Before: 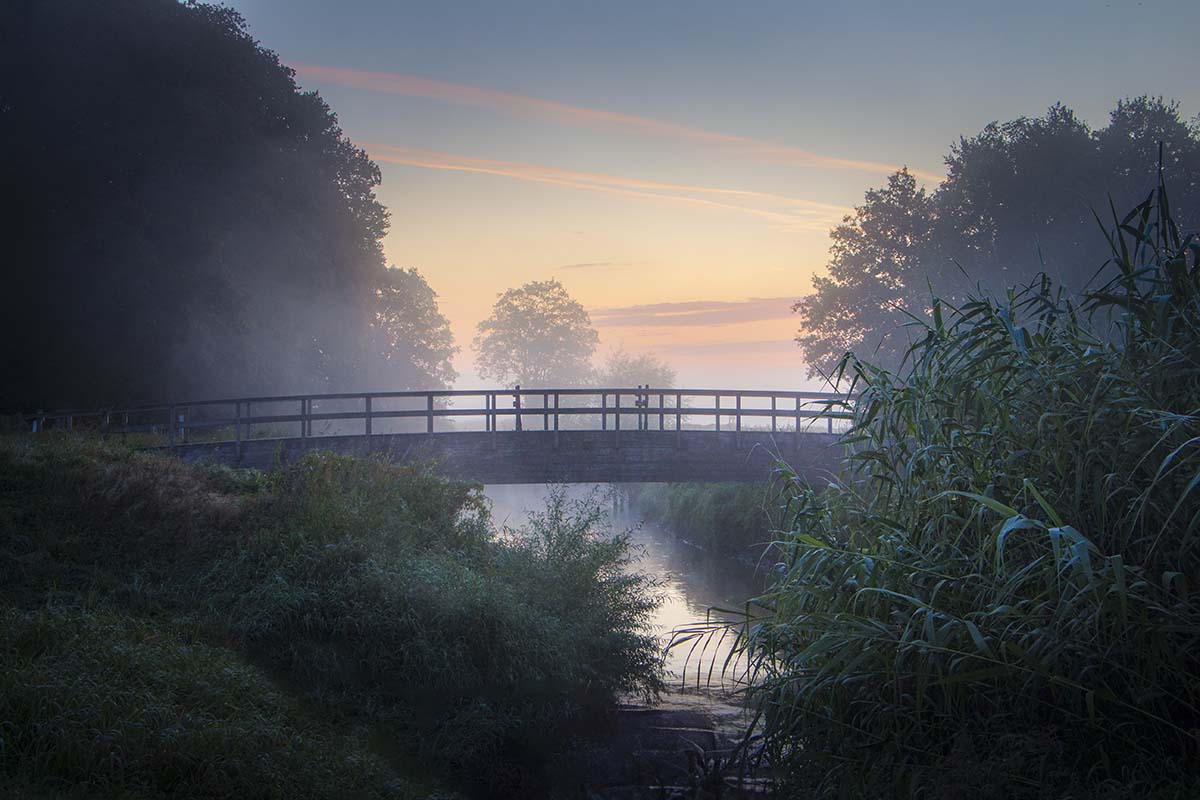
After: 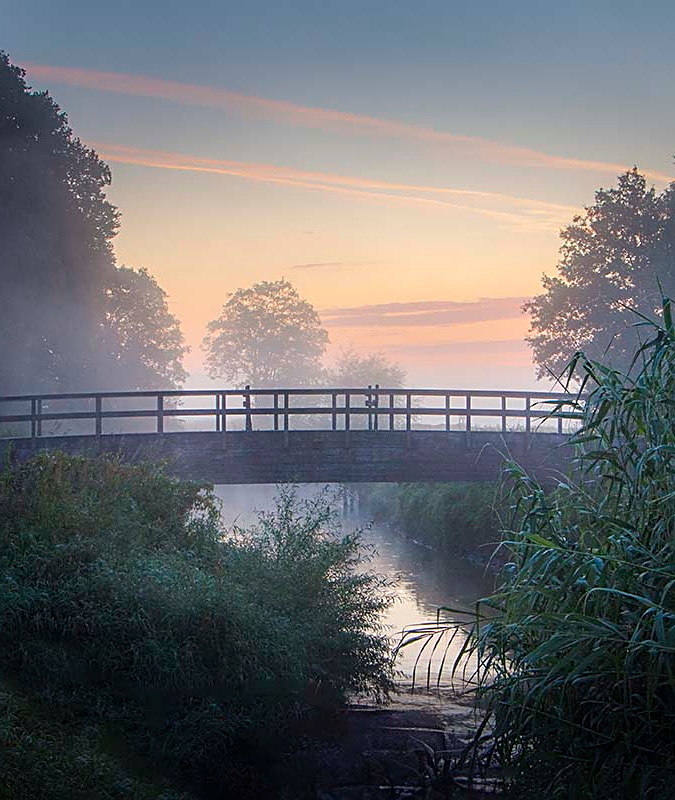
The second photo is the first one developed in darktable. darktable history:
sharpen: on, module defaults
crop and rotate: left 22.516%, right 21.234%
